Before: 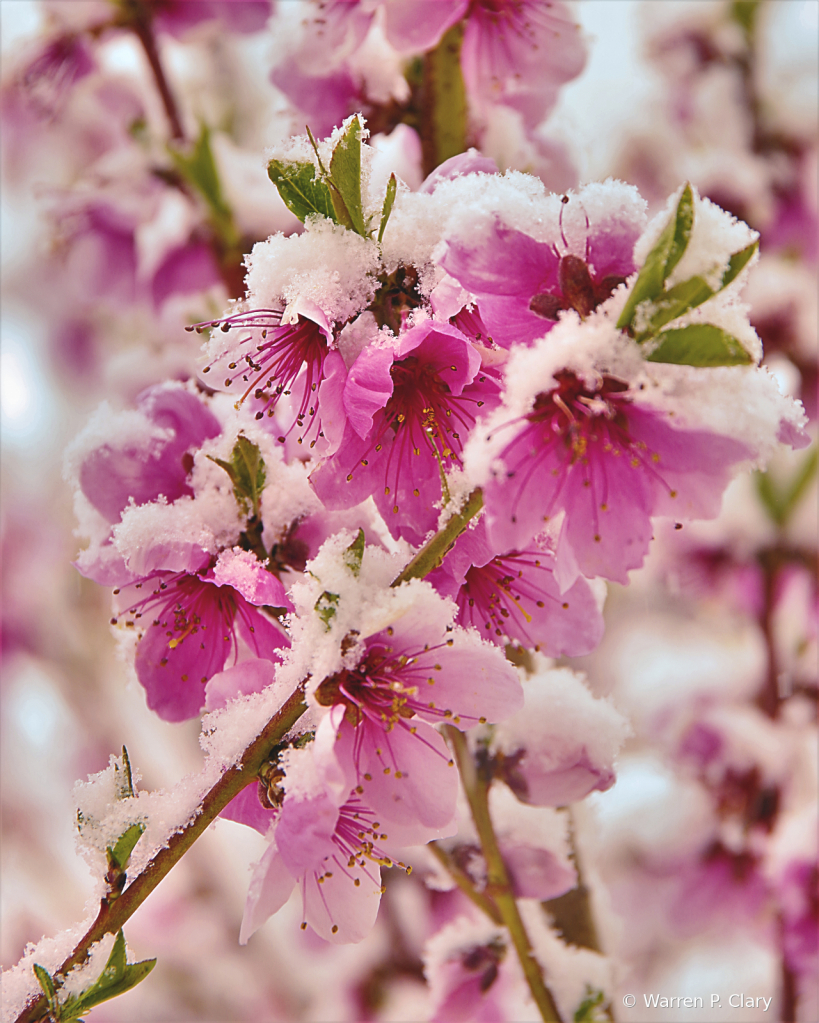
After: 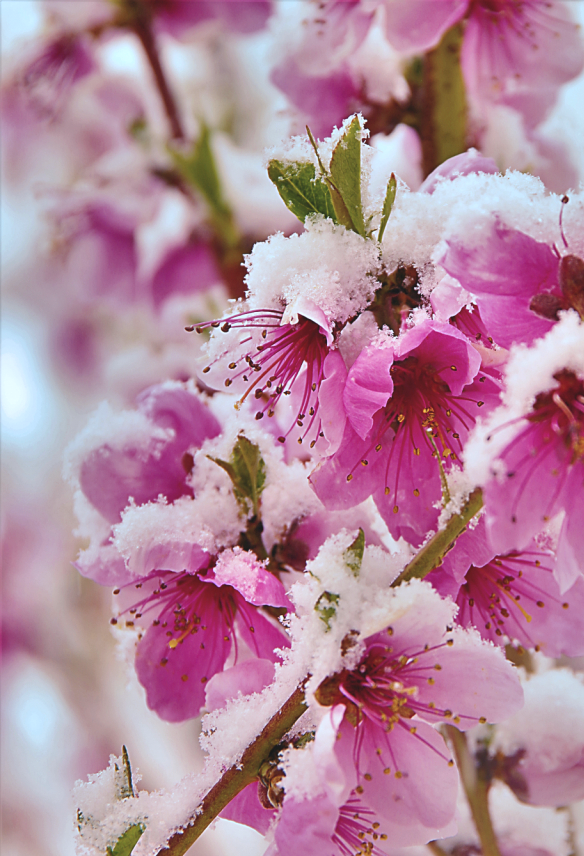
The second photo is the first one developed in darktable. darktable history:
crop: right 28.65%, bottom 16.26%
color correction: highlights a* -4.14, highlights b* -10.6
